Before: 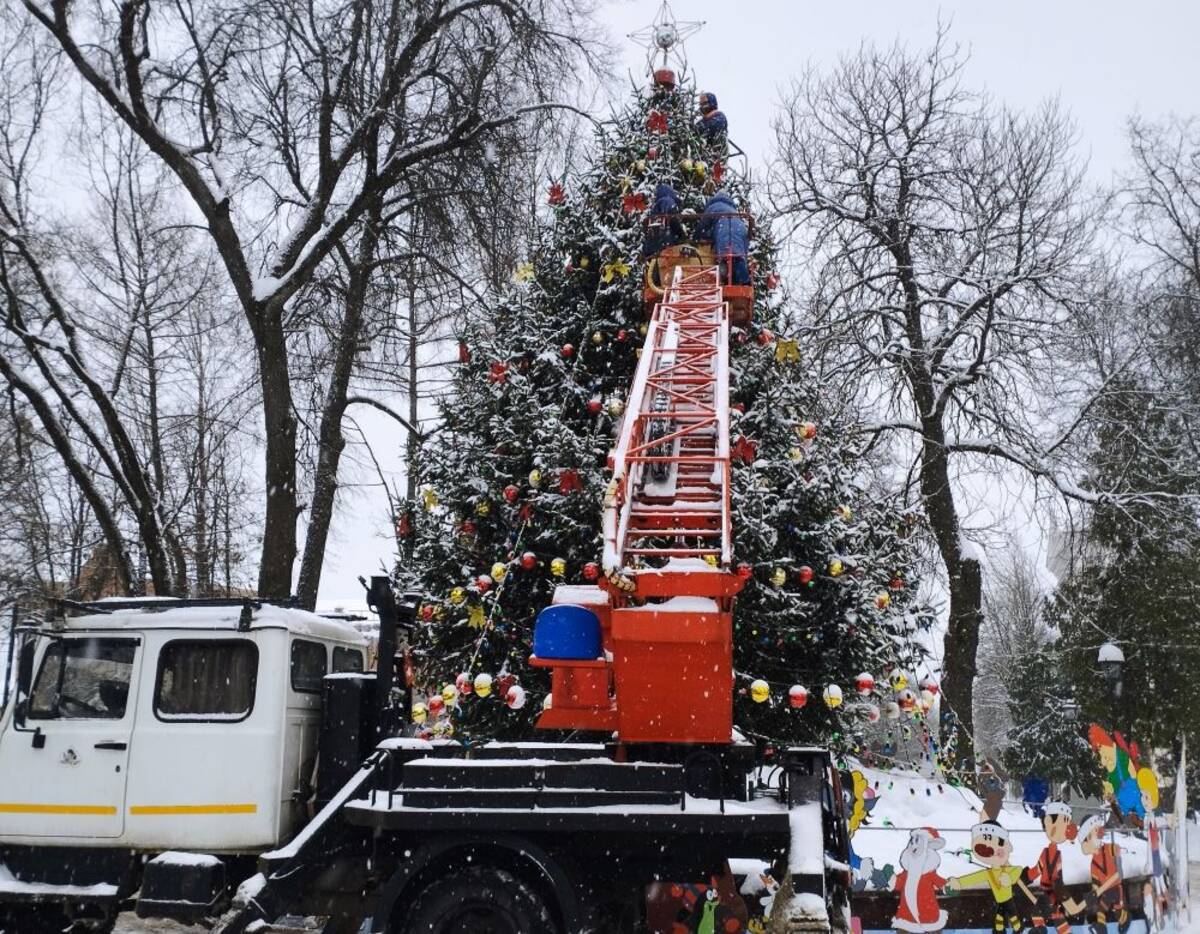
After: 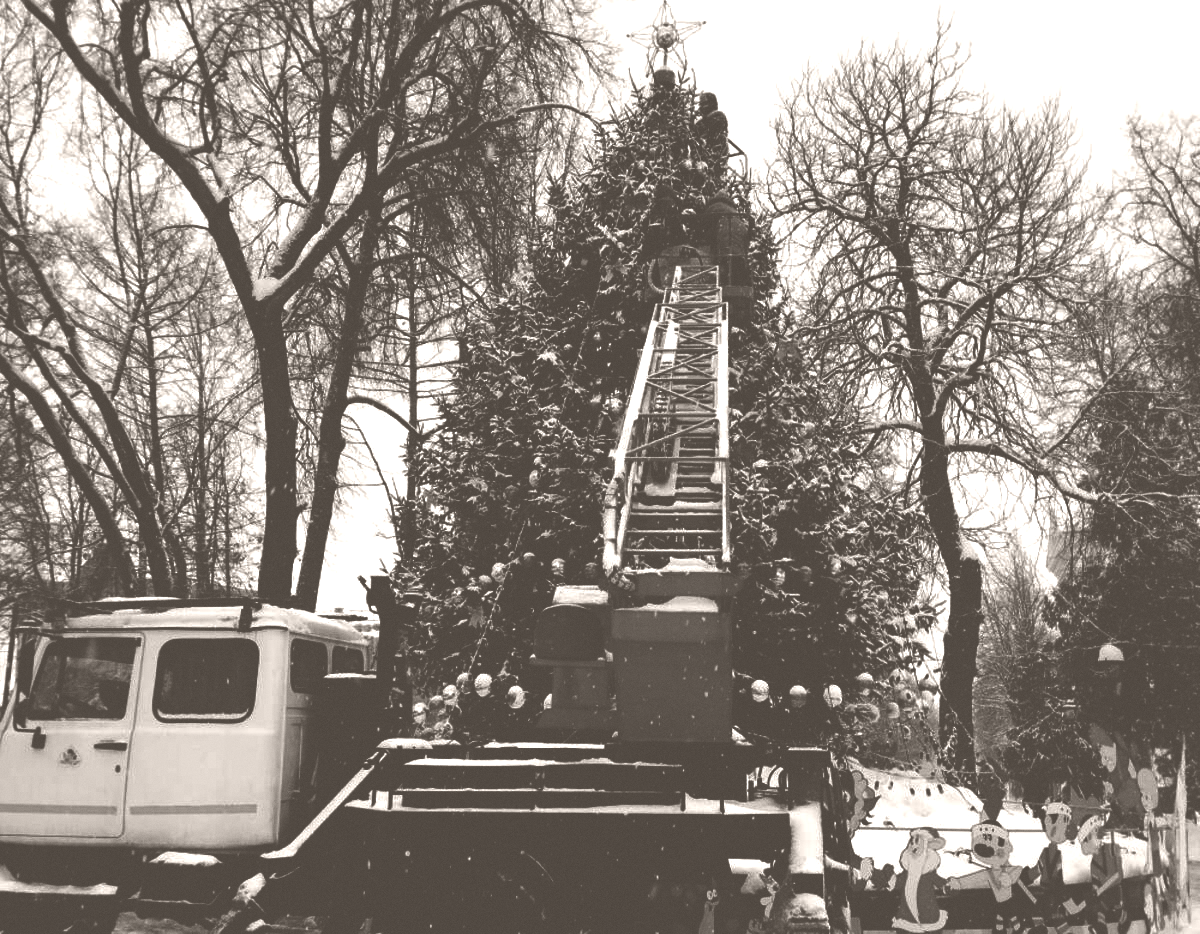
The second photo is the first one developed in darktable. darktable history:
grain: coarseness 0.09 ISO, strength 10%
contrast brightness saturation: contrast 0.02, brightness -1, saturation -1
colorize: hue 34.49°, saturation 35.33%, source mix 100%, lightness 55%, version 1
color calibration: illuminant as shot in camera, x 0.358, y 0.373, temperature 4628.91 K
